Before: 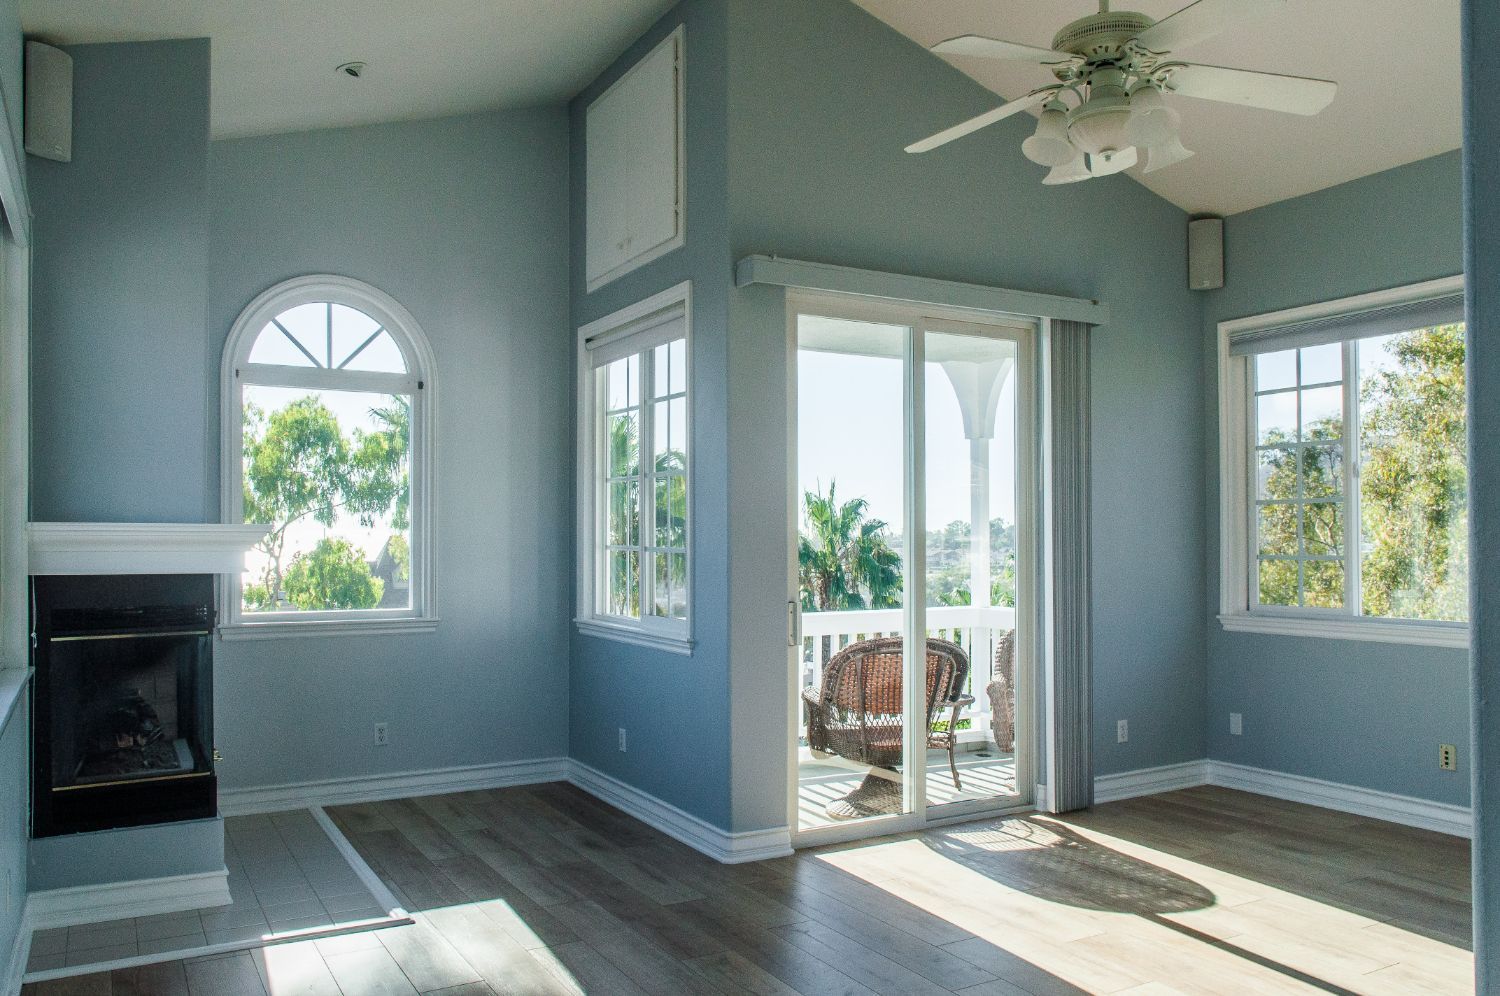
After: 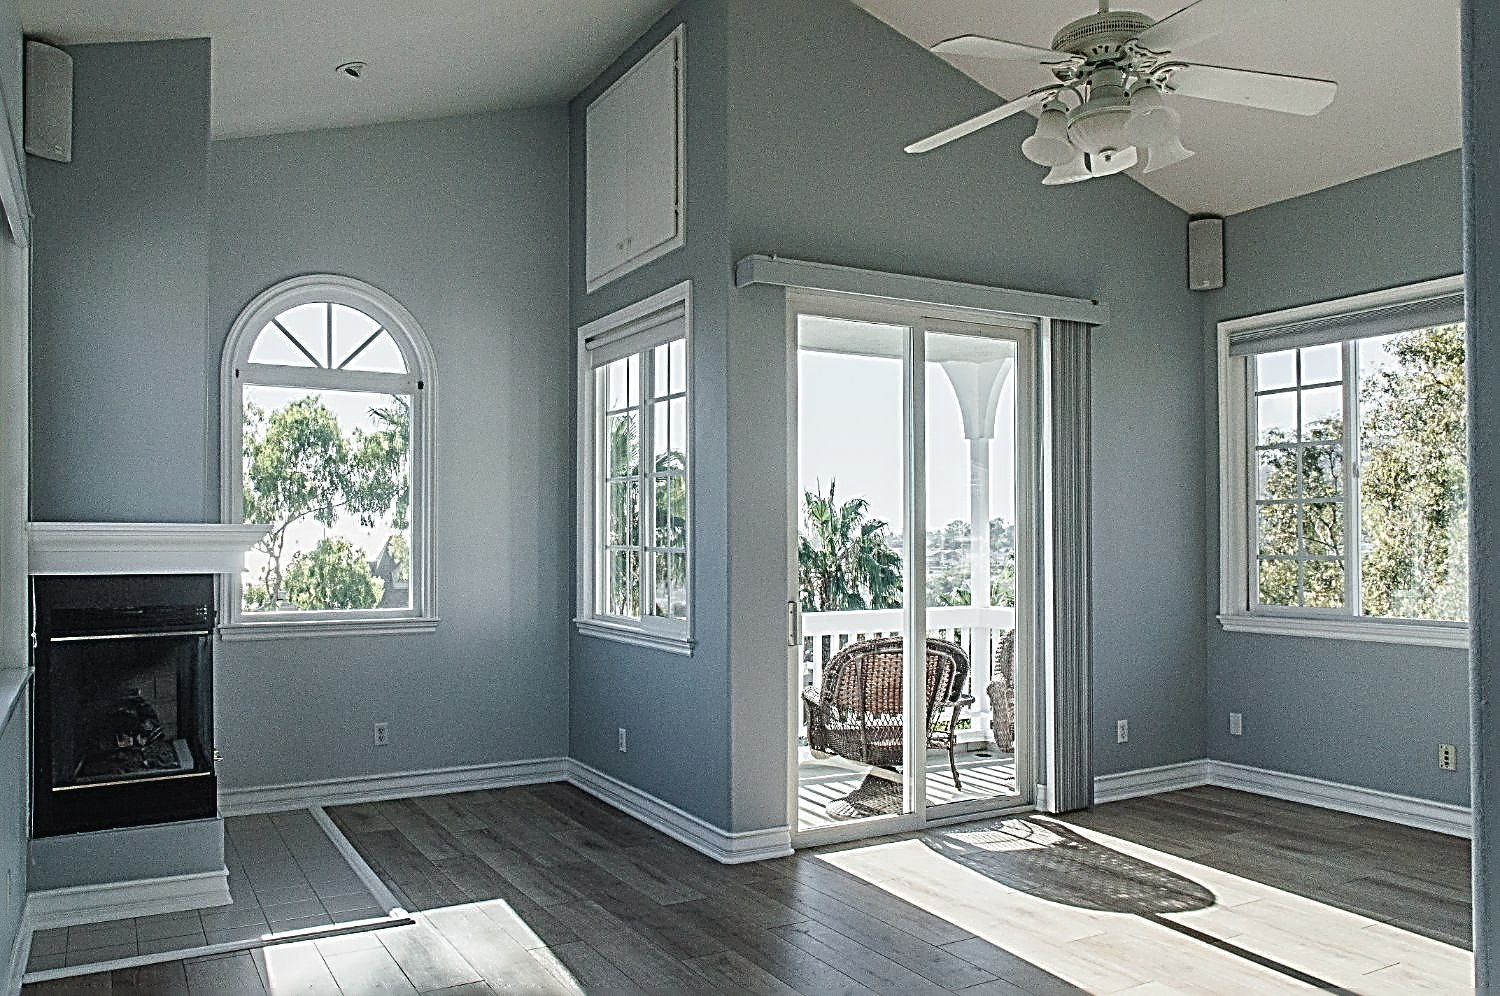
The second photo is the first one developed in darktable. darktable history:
sharpen: radius 3.158, amount 1.731
contrast brightness saturation: contrast -0.05, saturation -0.41
